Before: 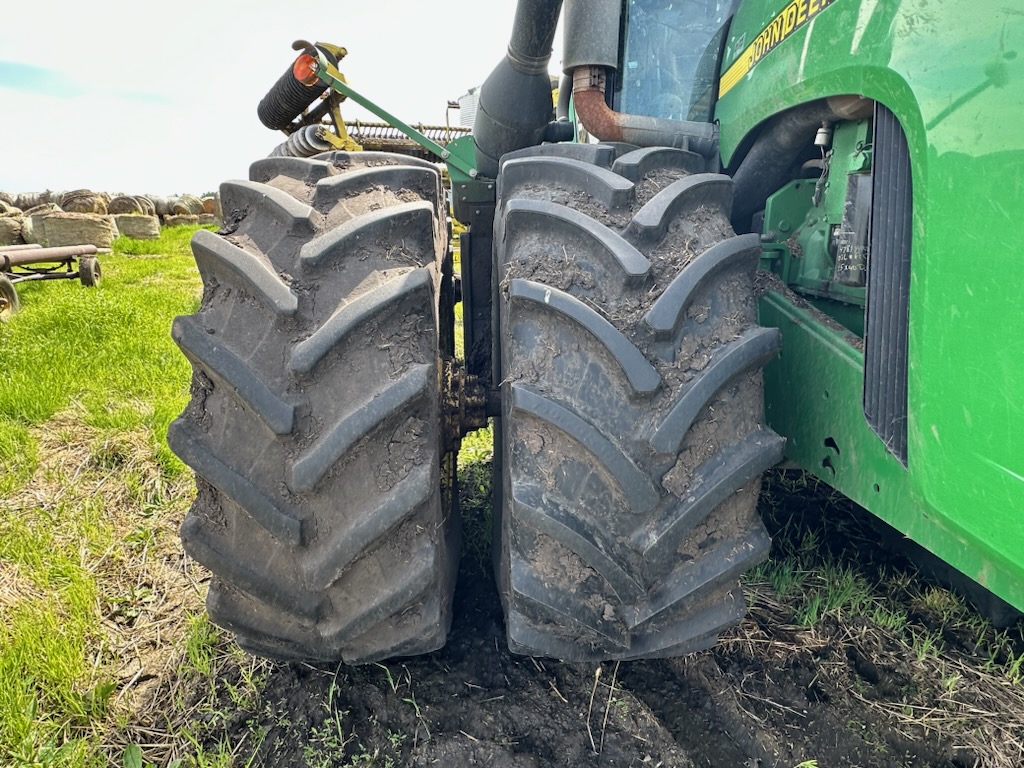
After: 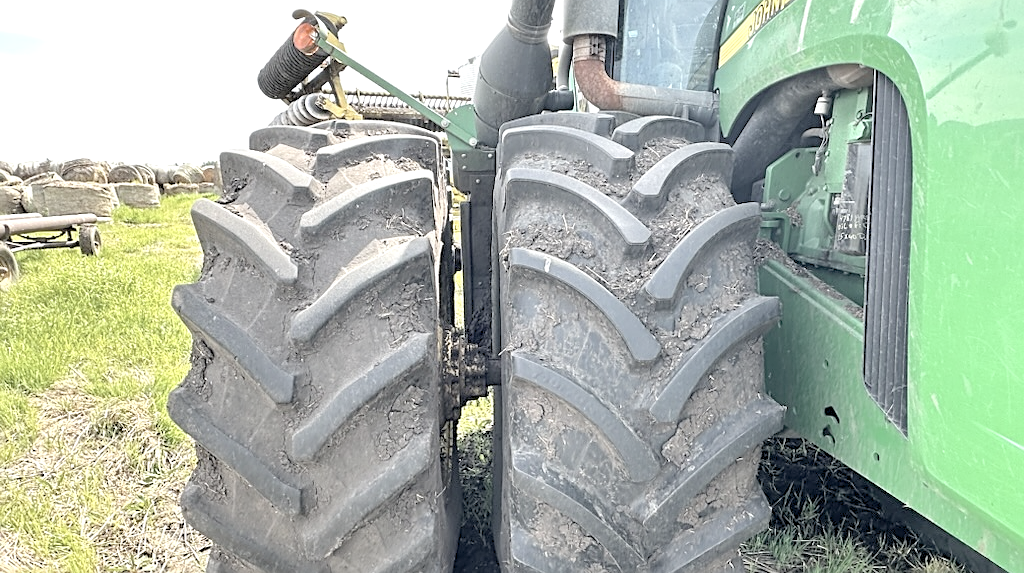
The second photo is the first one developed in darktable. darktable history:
contrast brightness saturation: brightness 0.184, saturation -0.481
crop: top 4.082%, bottom 21.231%
levels: levels [0, 0.478, 1]
exposure: black level correction -0.002, exposure 0.536 EV, compensate highlight preservation false
sharpen: on, module defaults
